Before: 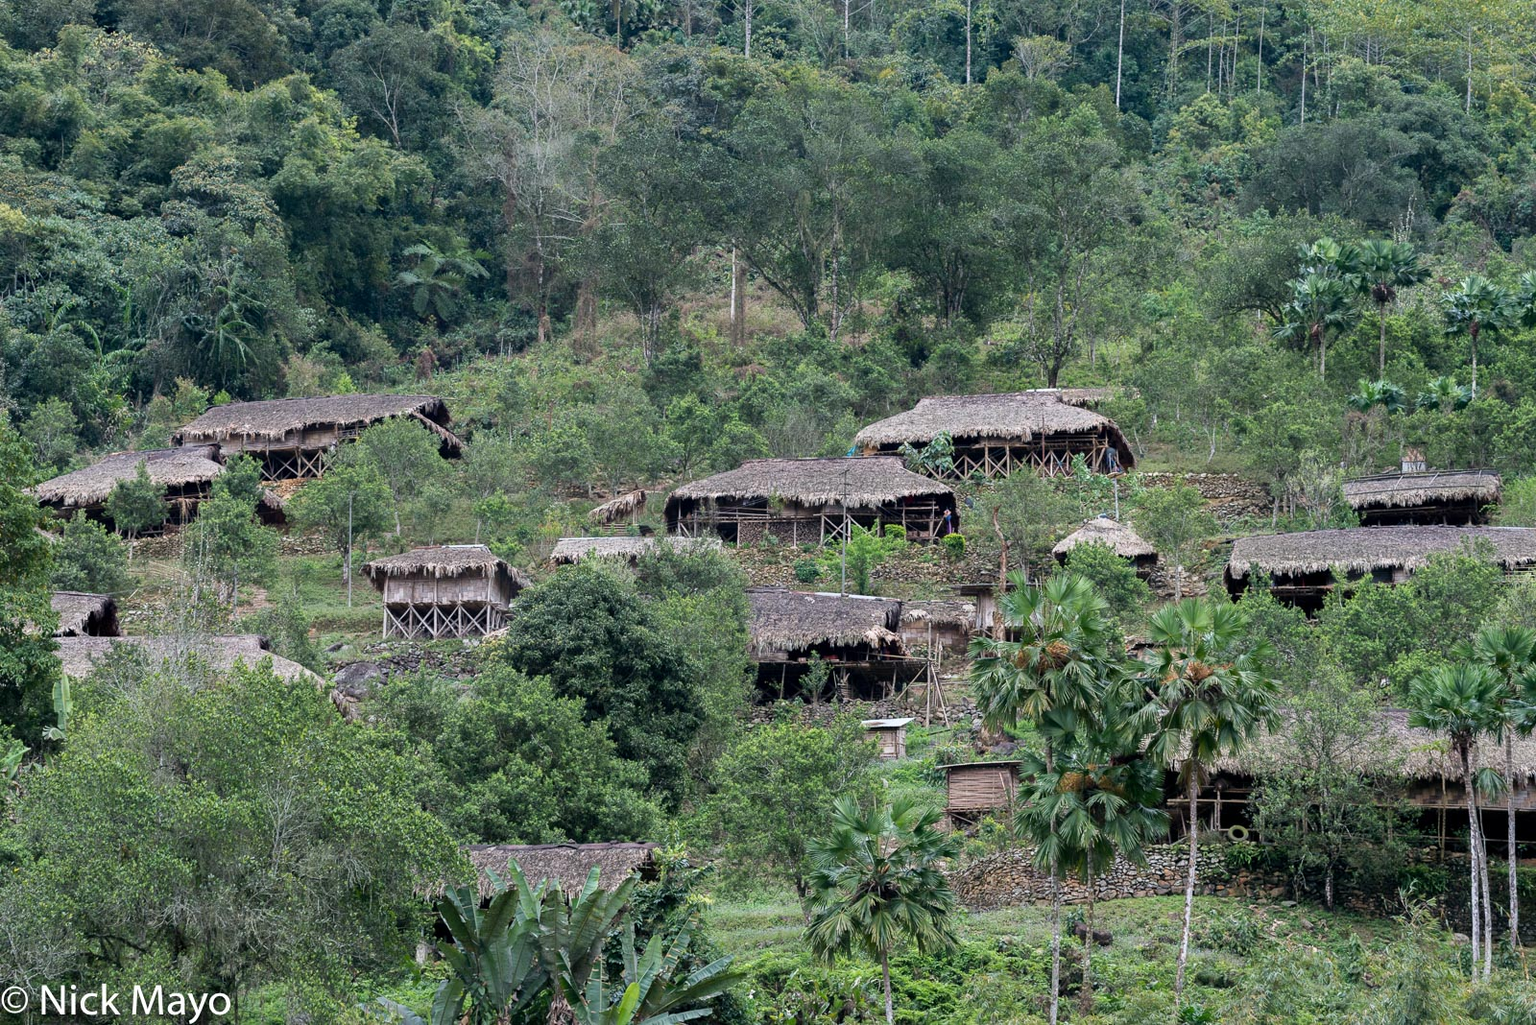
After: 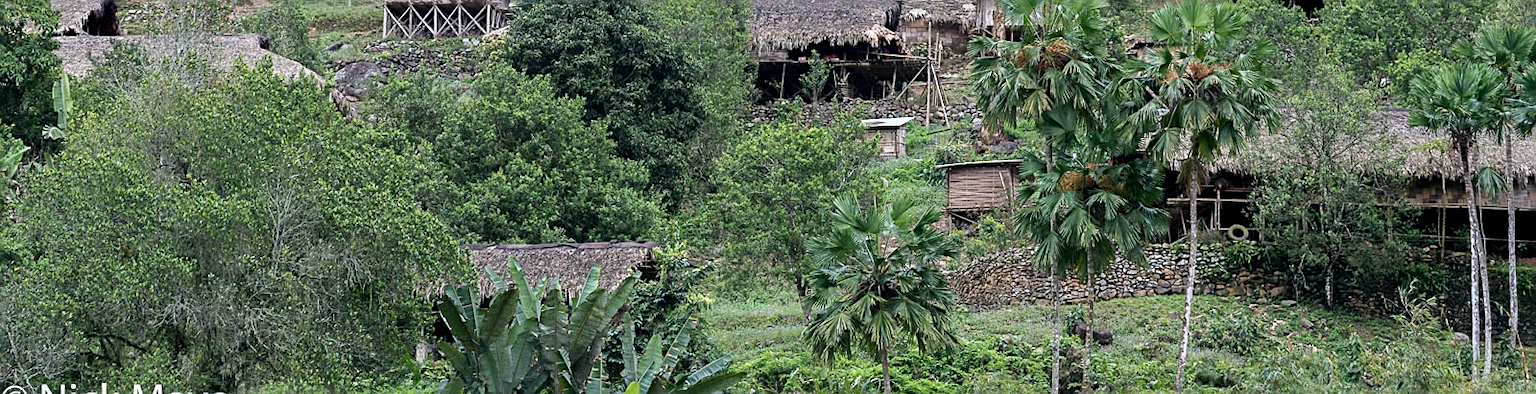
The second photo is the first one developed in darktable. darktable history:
crop and rotate: top 58.678%, bottom 2.796%
sharpen: on, module defaults
